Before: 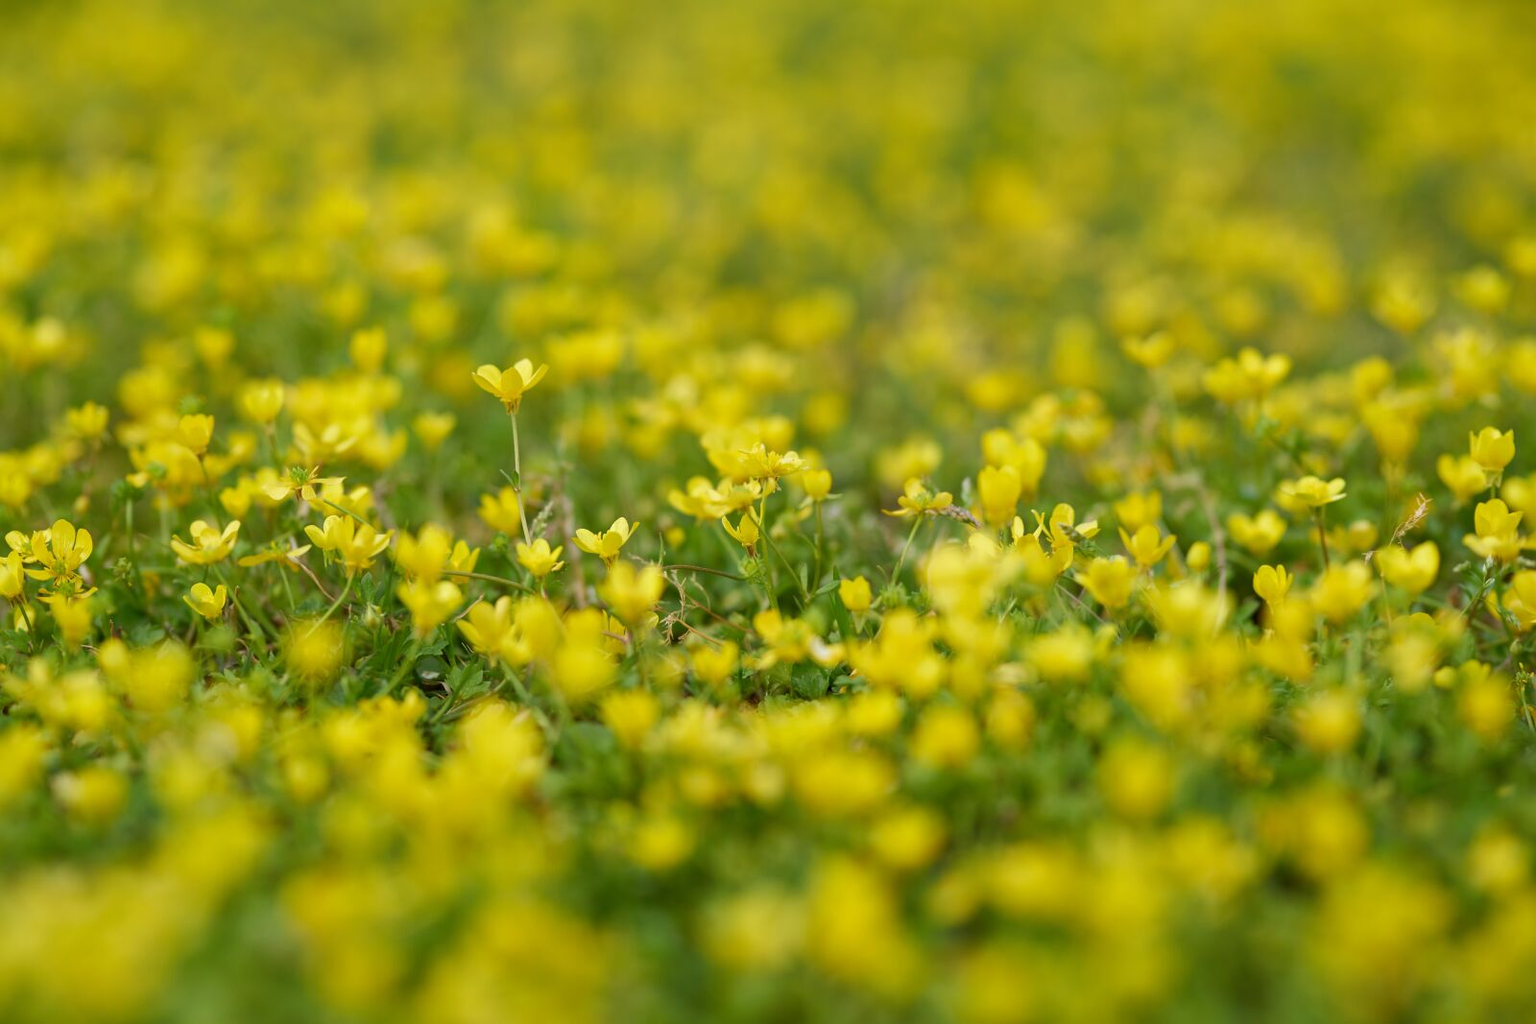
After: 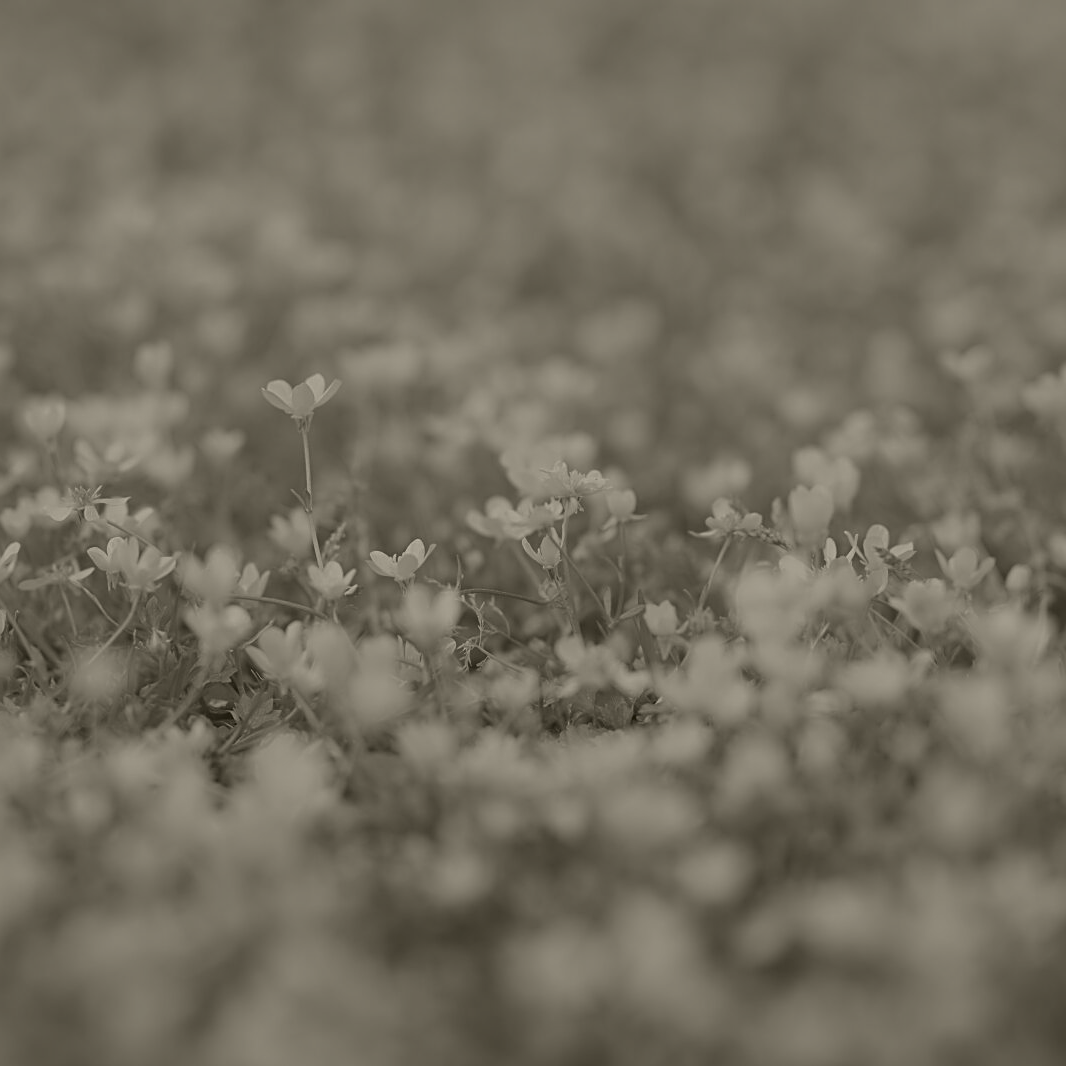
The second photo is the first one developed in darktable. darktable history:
crop and rotate: left 14.385%, right 18.948%
sharpen: on, module defaults
colorize: hue 41.44°, saturation 22%, source mix 60%, lightness 10.61%
